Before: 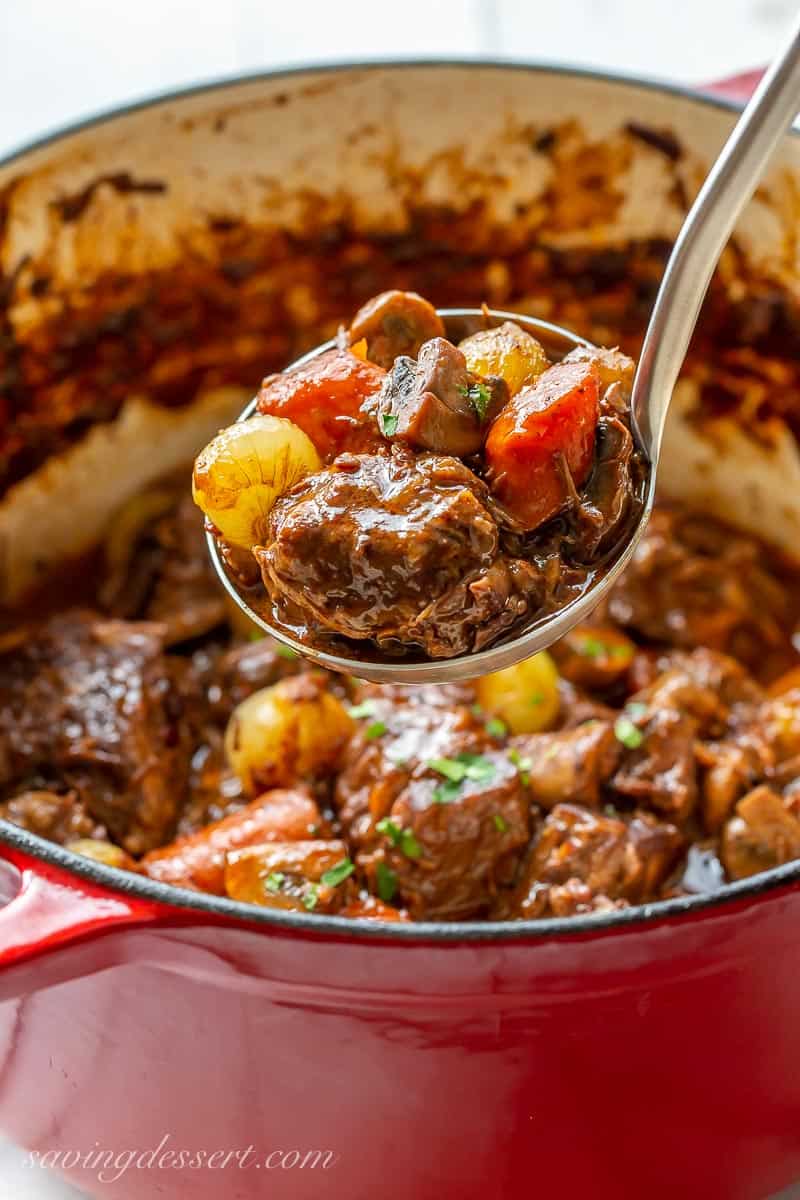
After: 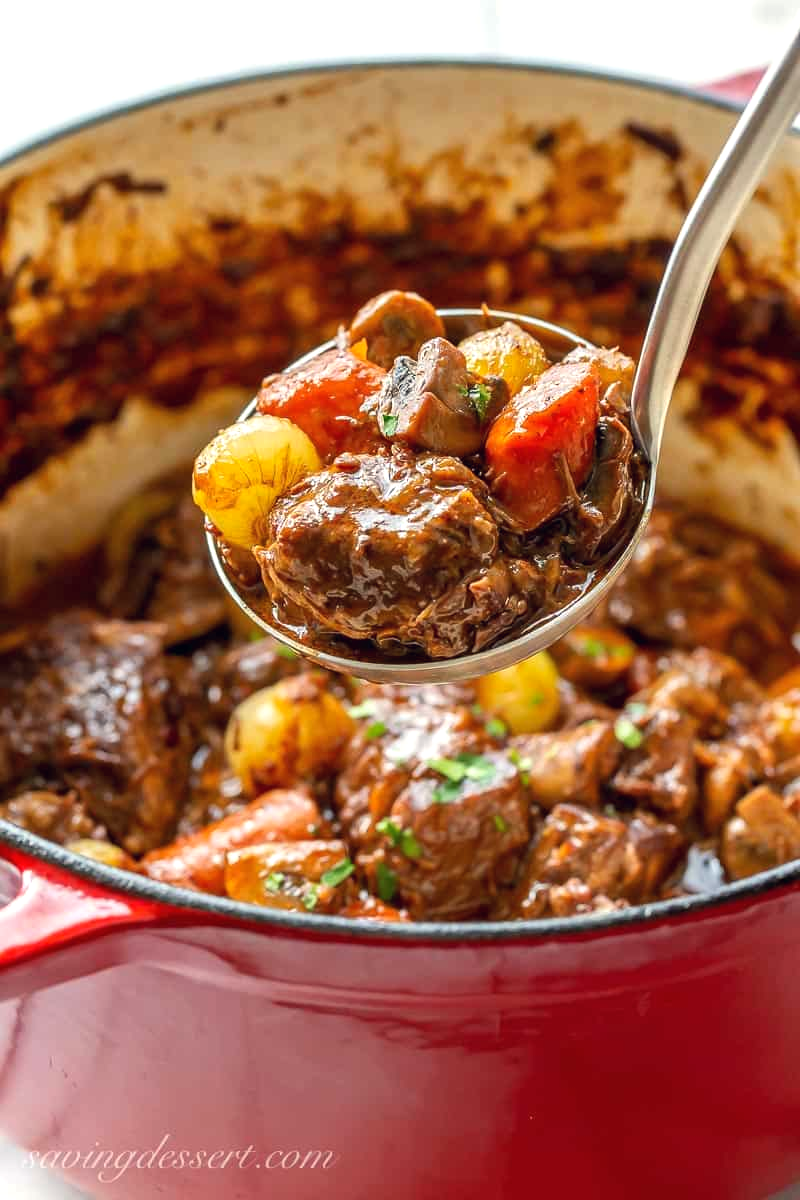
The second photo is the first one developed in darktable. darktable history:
color correction: highlights a* 0.26, highlights b* 2.65, shadows a* -1.19, shadows b* -4.54
exposure: exposure 0.22 EV, compensate highlight preservation false
